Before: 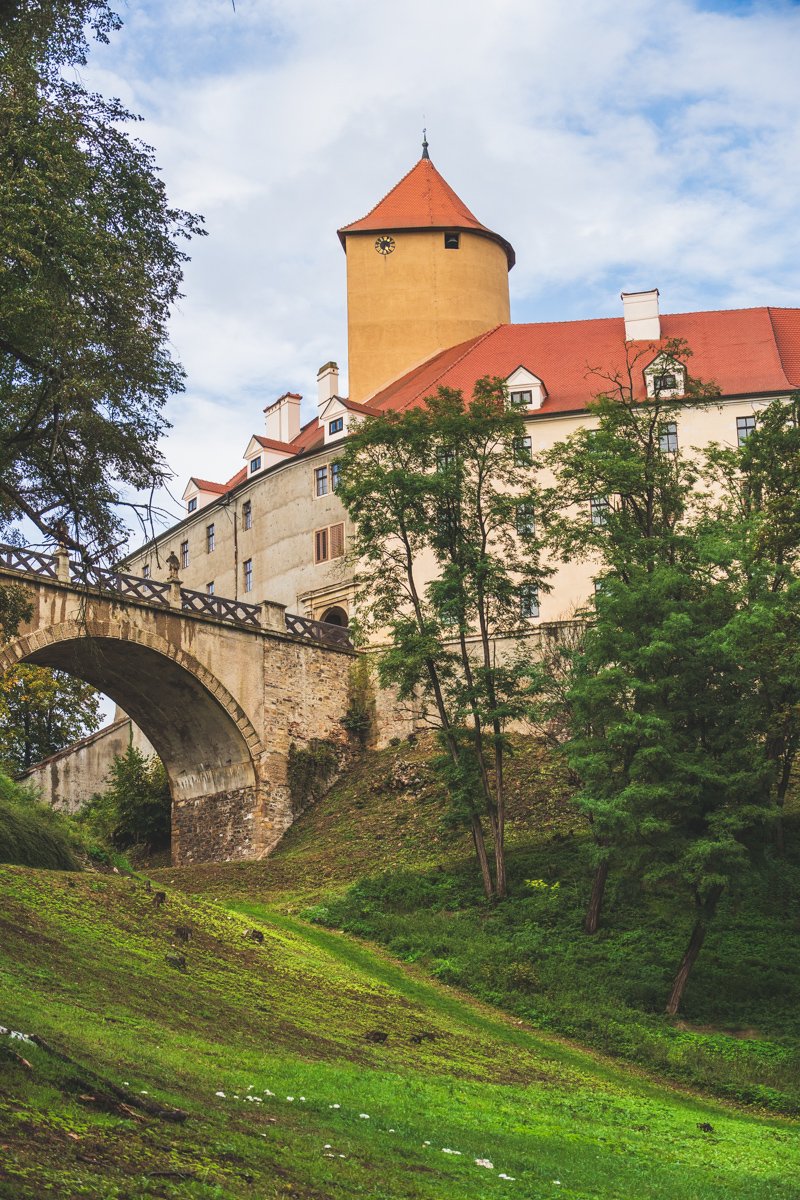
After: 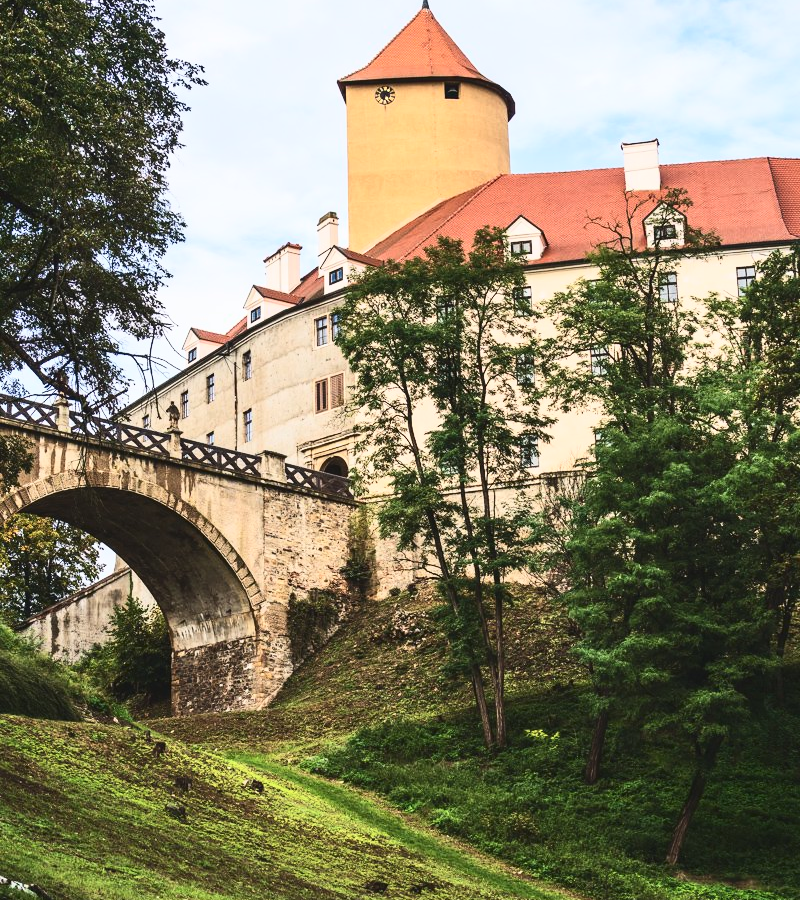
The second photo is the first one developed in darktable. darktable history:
crop and rotate: top 12.5%, bottom 12.5%
contrast brightness saturation: contrast 0.39, brightness 0.1
